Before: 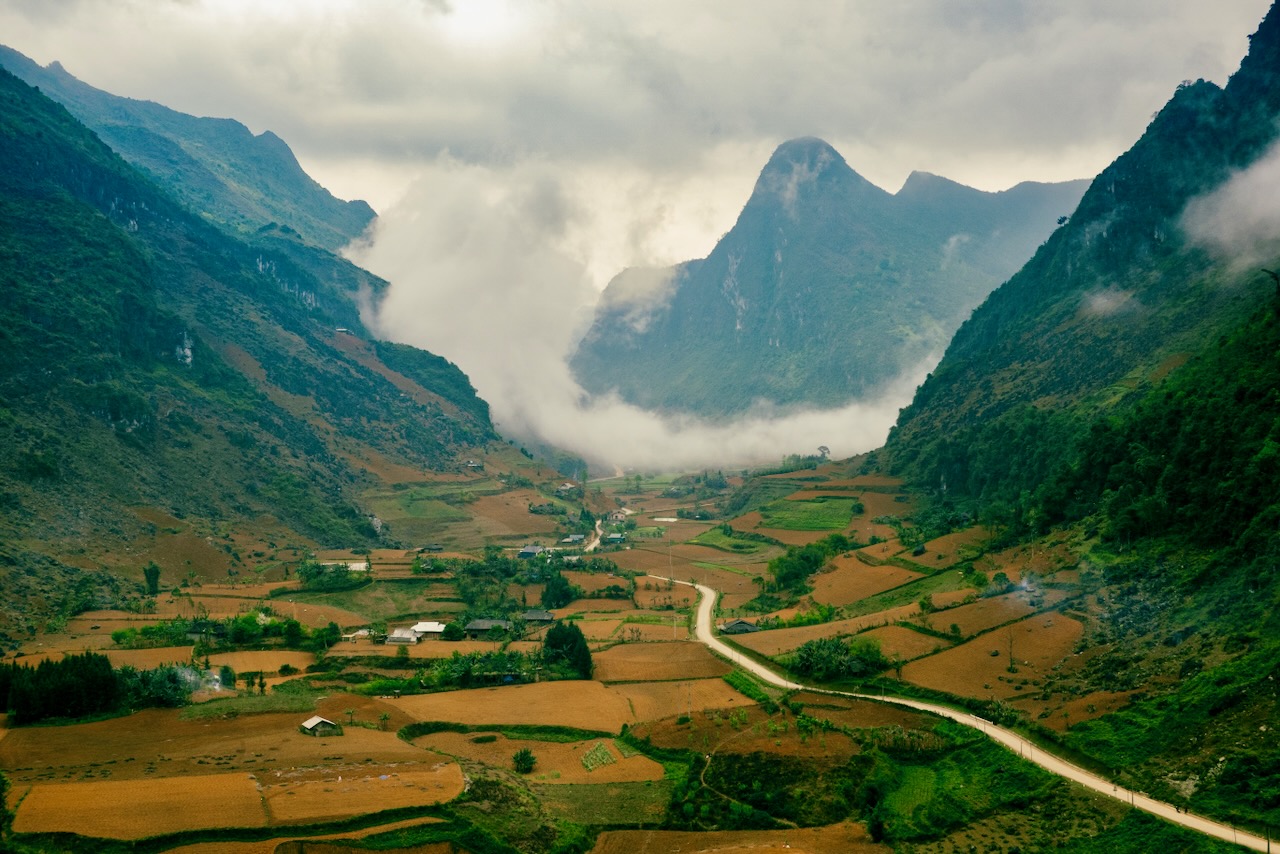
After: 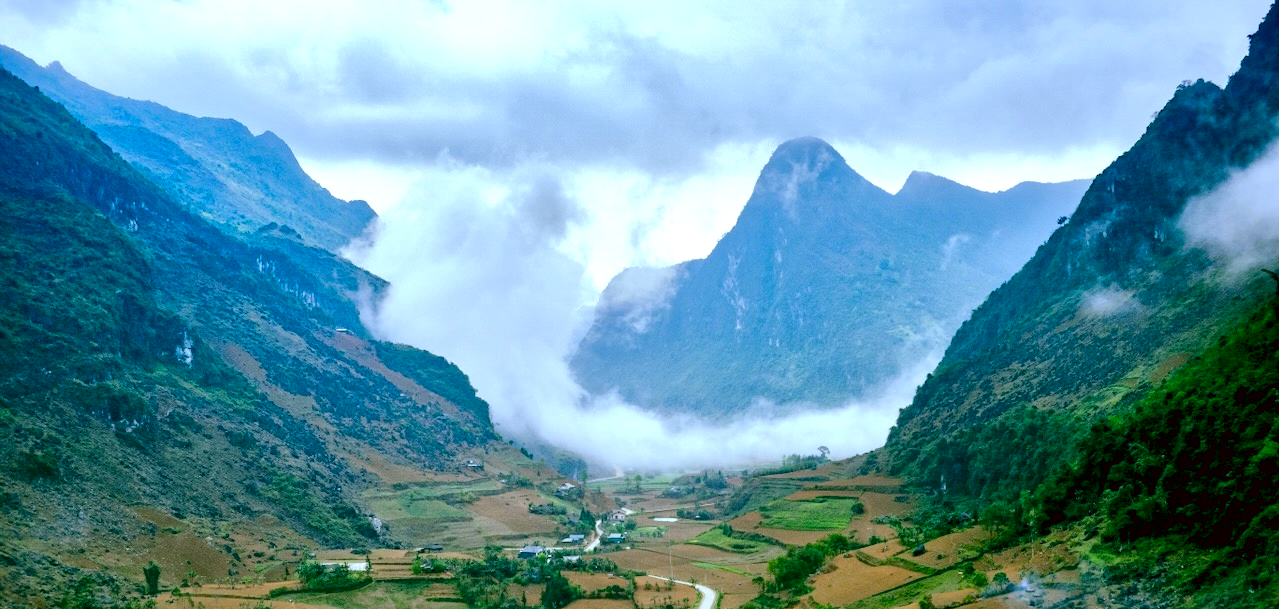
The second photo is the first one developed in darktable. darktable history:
color correction: highlights a* -3.28, highlights b* -6.24, shadows a* 3.1, shadows b* 5.19
crop: bottom 28.576%
base curve: curves: ch0 [(0, 0) (0.235, 0.266) (0.503, 0.496) (0.786, 0.72) (1, 1)]
exposure: black level correction 0.001, exposure 0.5 EV, compensate exposure bias true, compensate highlight preservation false
local contrast: mode bilateral grid, contrast 25, coarseness 60, detail 151%, midtone range 0.2
white balance: red 0.871, blue 1.249
